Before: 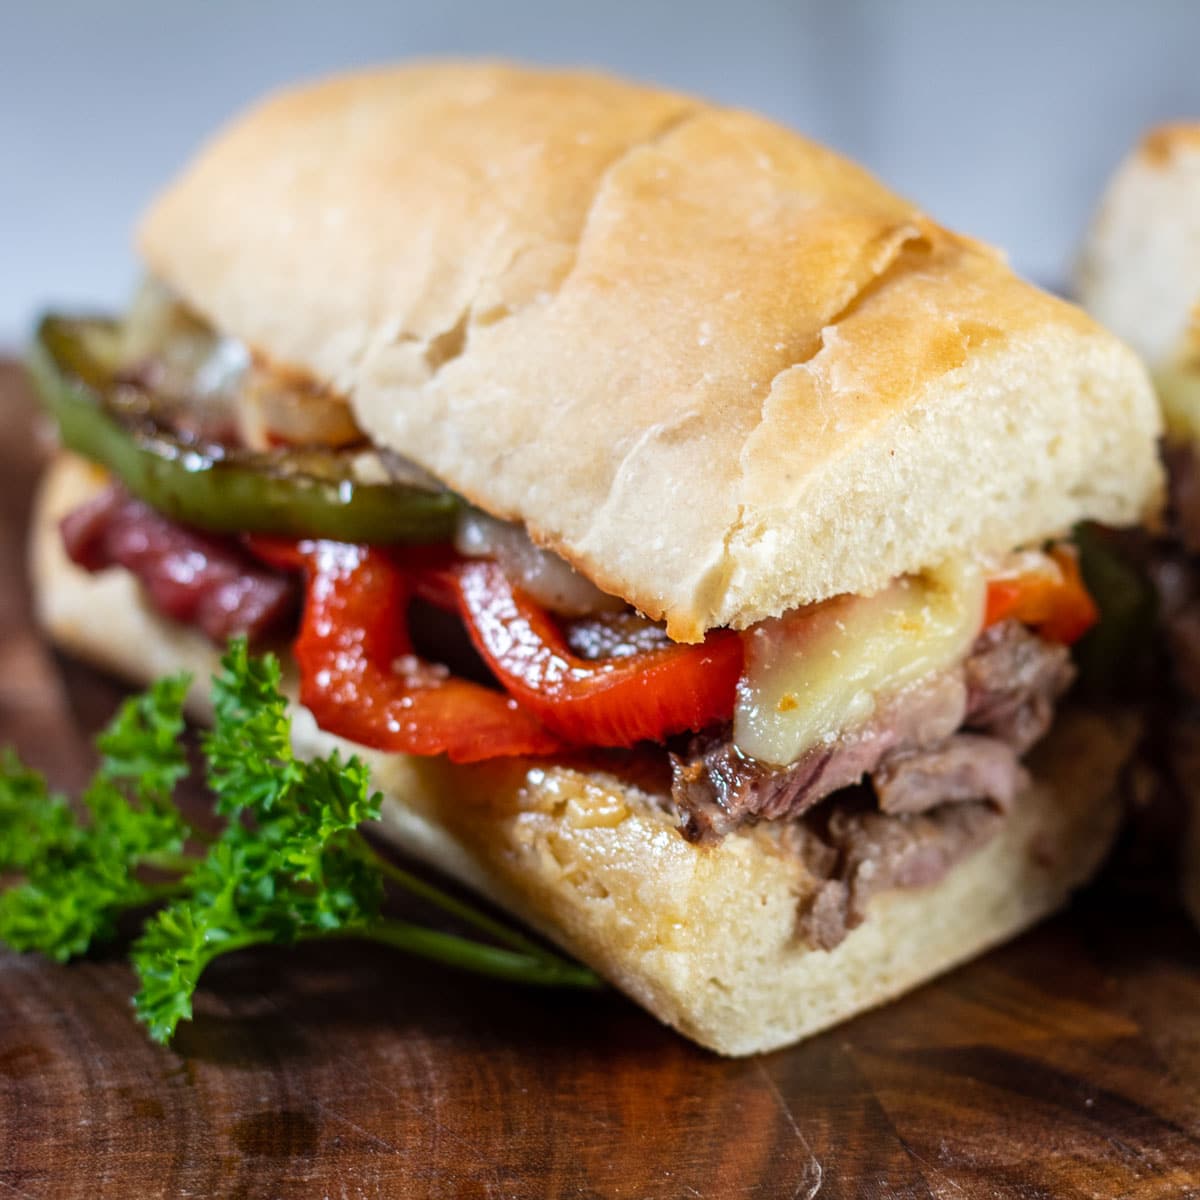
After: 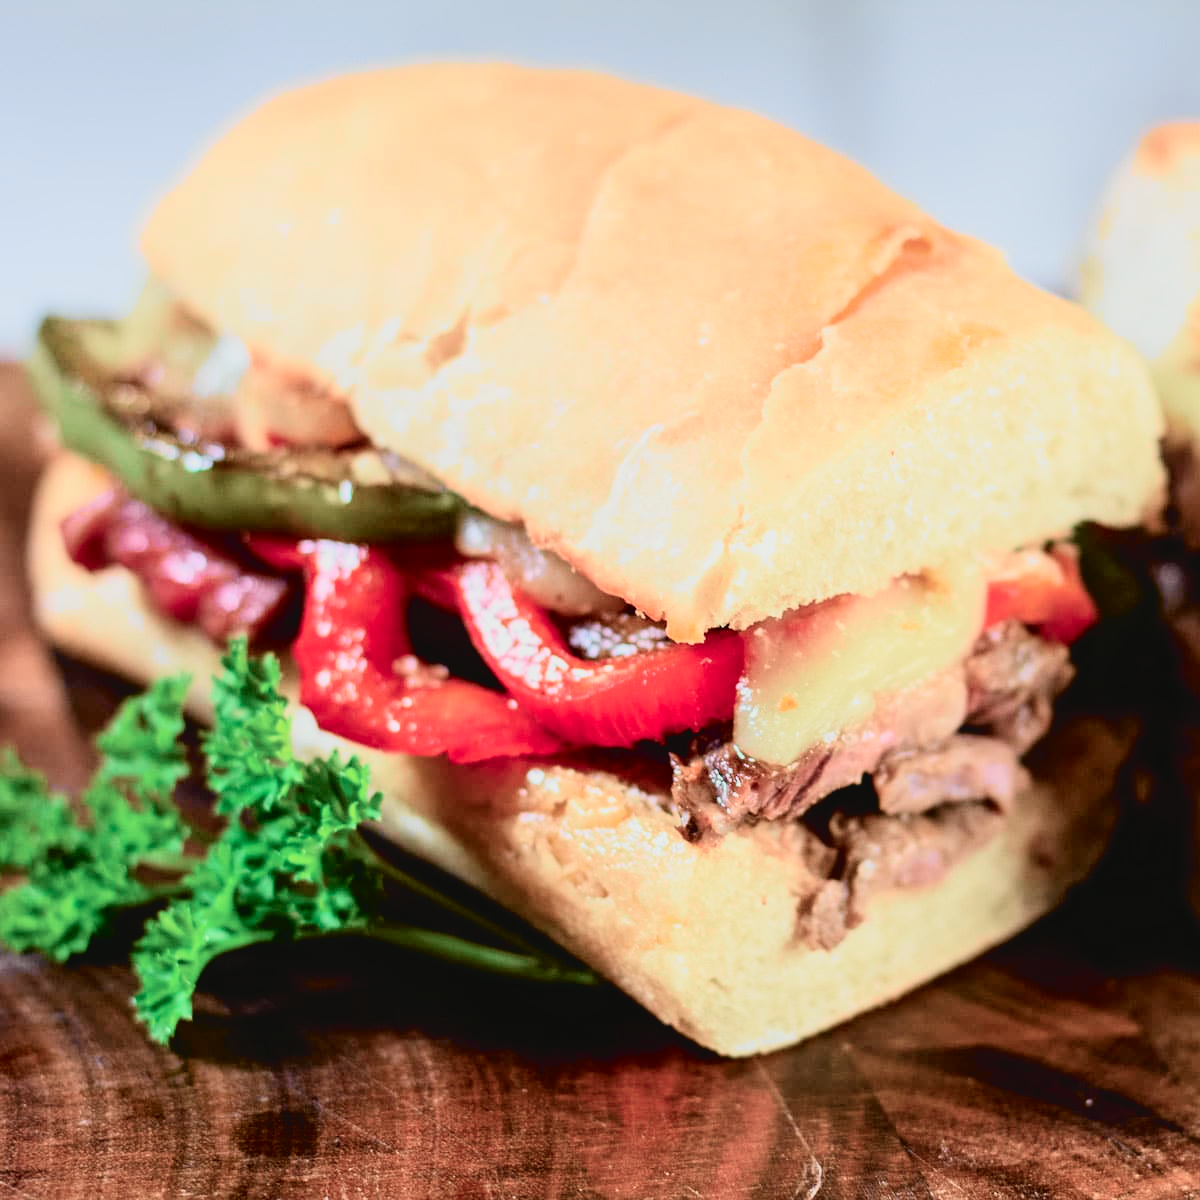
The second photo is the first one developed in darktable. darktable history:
exposure: exposure 0.556 EV, compensate highlight preservation false
tone curve: curves: ch0 [(0, 0.039) (0.113, 0.081) (0.204, 0.204) (0.498, 0.608) (0.709, 0.819) (0.984, 0.961)]; ch1 [(0, 0) (0.172, 0.123) (0.317, 0.272) (0.414, 0.382) (0.476, 0.479) (0.505, 0.501) (0.528, 0.54) (0.618, 0.647) (0.709, 0.764) (1, 1)]; ch2 [(0, 0) (0.411, 0.424) (0.492, 0.502) (0.521, 0.513) (0.537, 0.57) (0.686, 0.638) (1, 1)], color space Lab, independent channels, preserve colors none
filmic rgb: black relative exposure -7.82 EV, white relative exposure 4.29 EV, hardness 3.86, color science v6 (2022)
